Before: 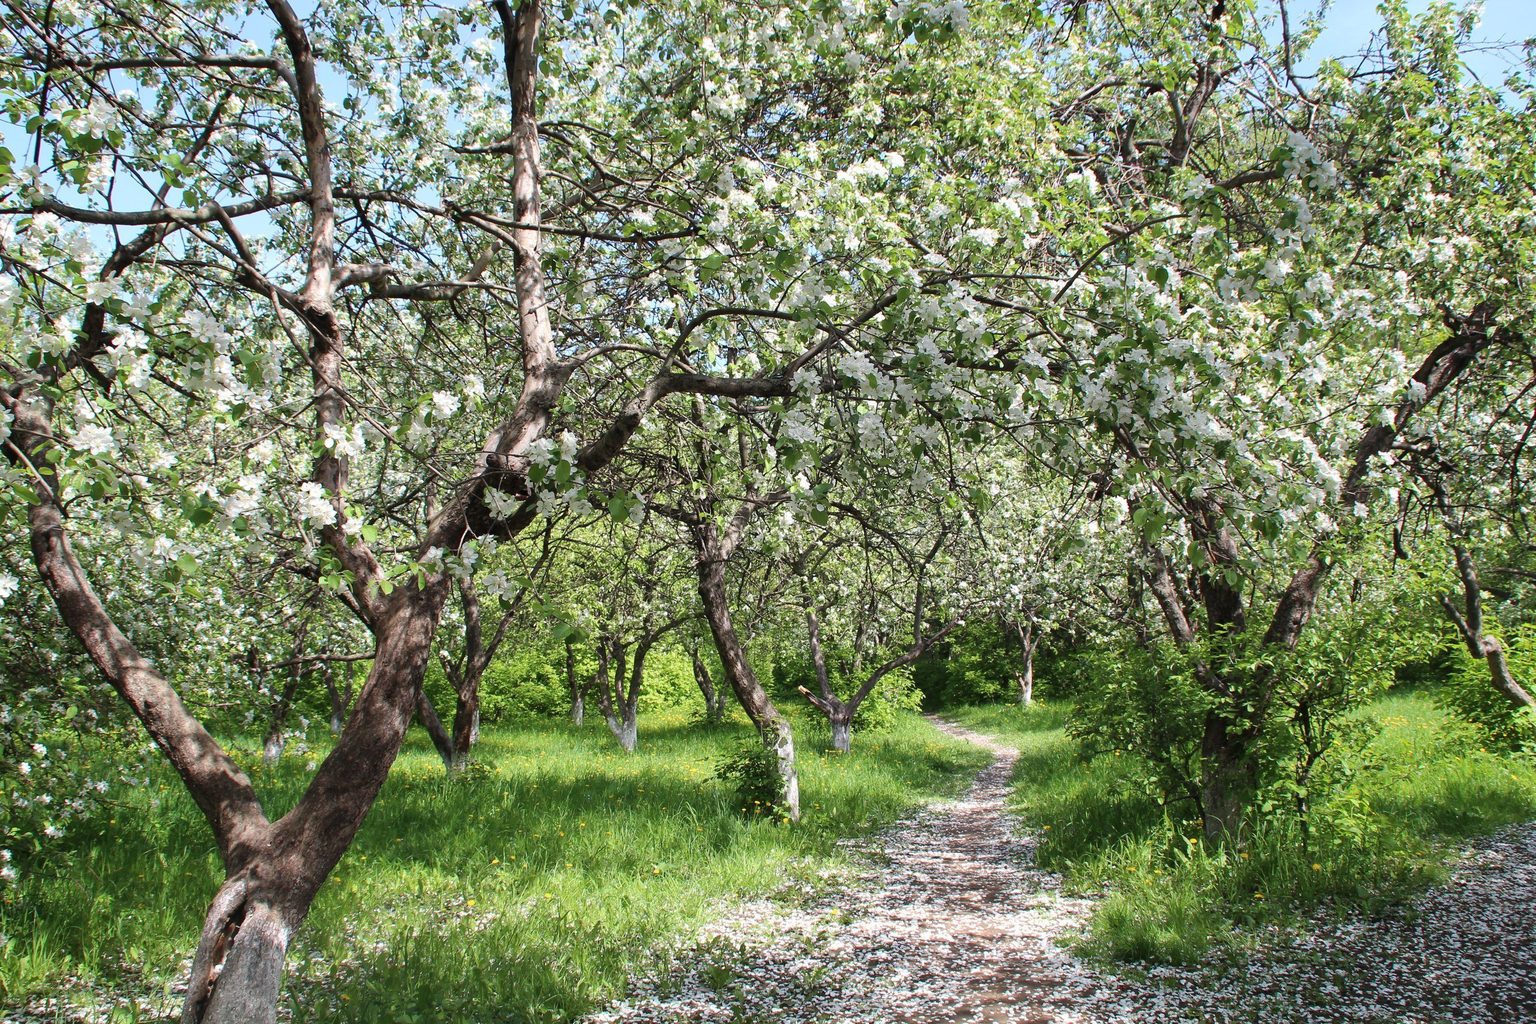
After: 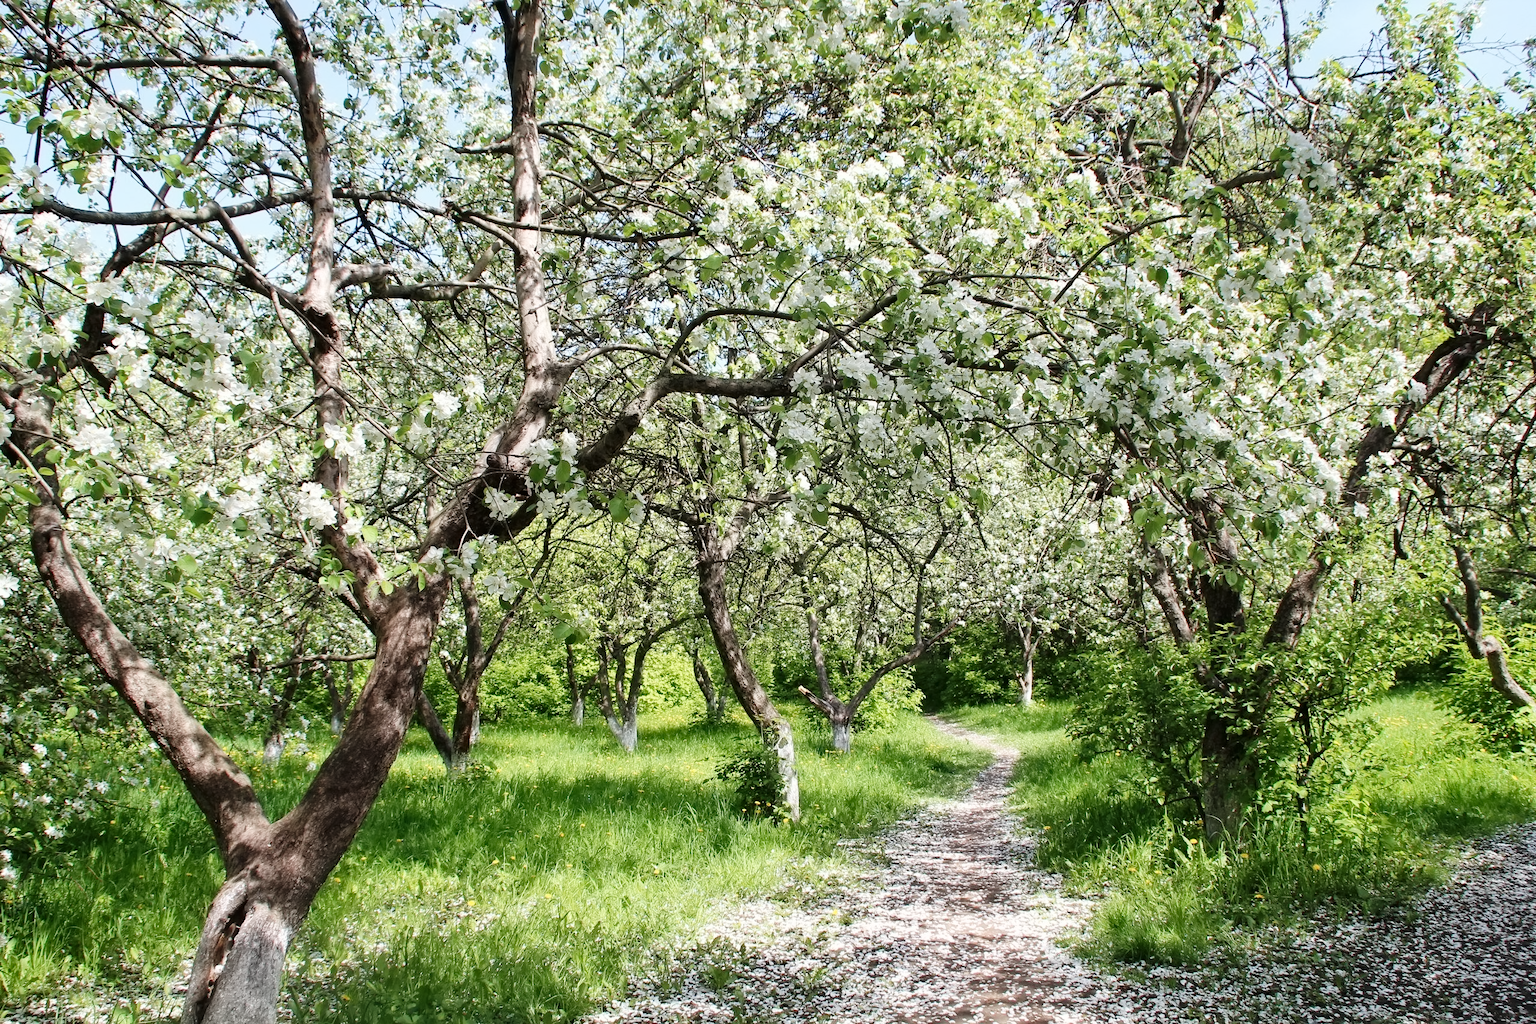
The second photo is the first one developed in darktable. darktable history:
tone curve: curves: ch0 [(0, 0) (0.004, 0.001) (0.133, 0.112) (0.325, 0.362) (0.832, 0.893) (1, 1)], preserve colors none
contrast equalizer: y [[0.5 ×6], [0.5 ×6], [0.5 ×6], [0 ×6], [0, 0.039, 0.251, 0.29, 0.293, 0.292]]
